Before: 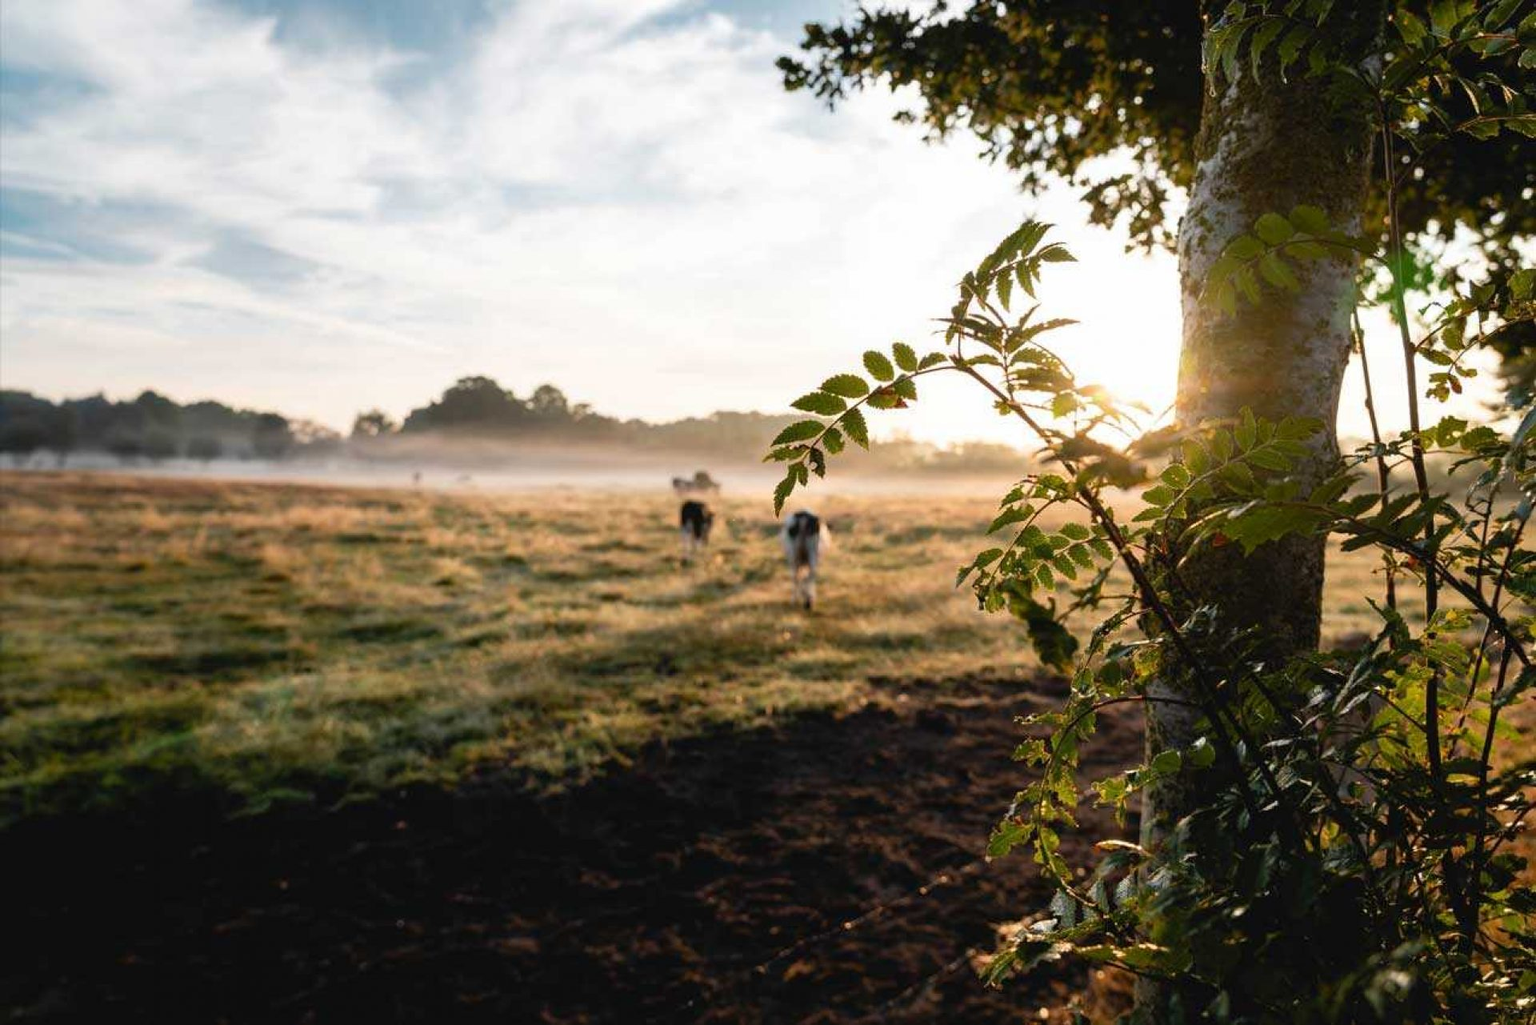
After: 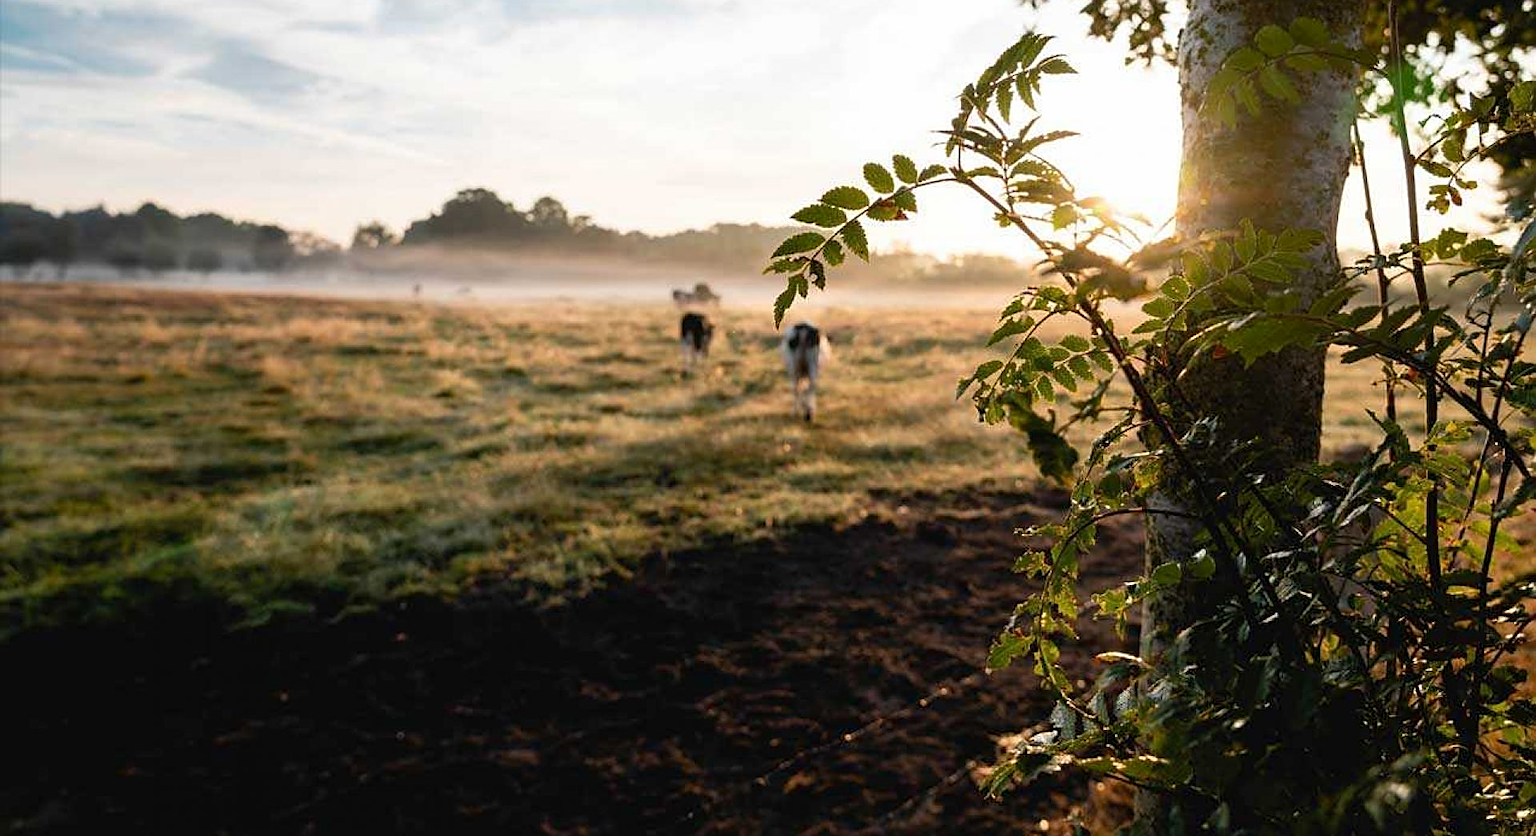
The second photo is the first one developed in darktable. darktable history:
crop and rotate: top 18.371%
exposure: black level correction 0.001, compensate highlight preservation false
sharpen: on, module defaults
